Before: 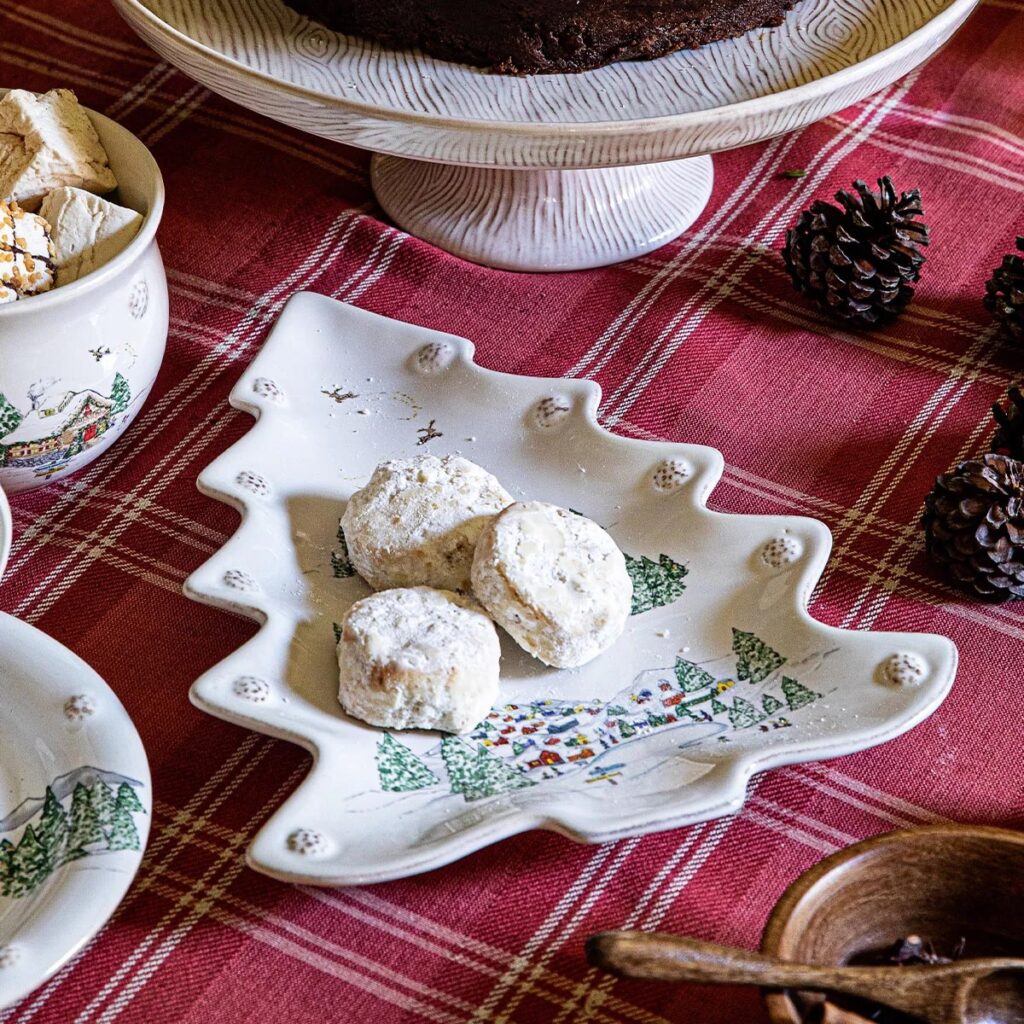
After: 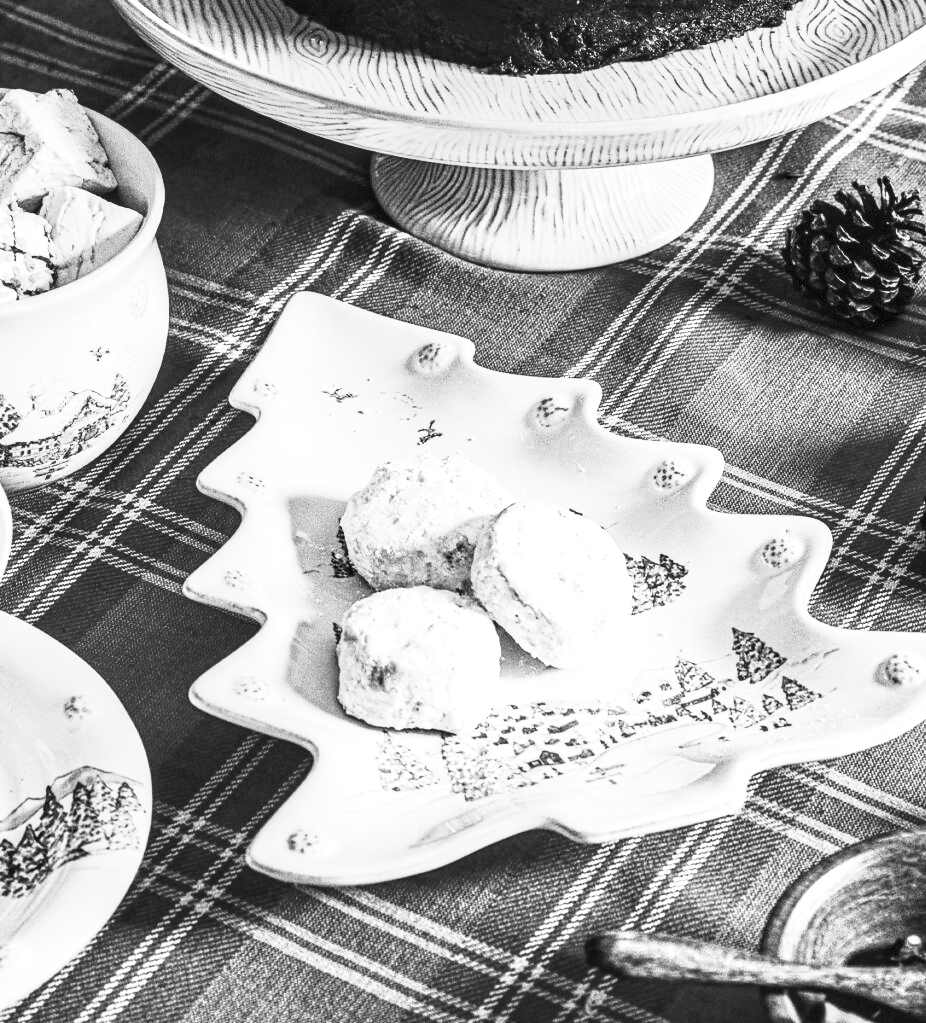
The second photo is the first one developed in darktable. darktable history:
crop: right 9.474%, bottom 0.039%
exposure: exposure 0.6 EV, compensate exposure bias true, compensate highlight preservation false
color balance rgb: shadows fall-off 298.888%, white fulcrum 2 EV, highlights fall-off 298.416%, perceptual saturation grading › global saturation -0.059%, mask middle-gray fulcrum 99.591%, contrast gray fulcrum 38.307%
contrast brightness saturation: contrast 0.544, brightness 0.454, saturation -0.983
local contrast: on, module defaults
